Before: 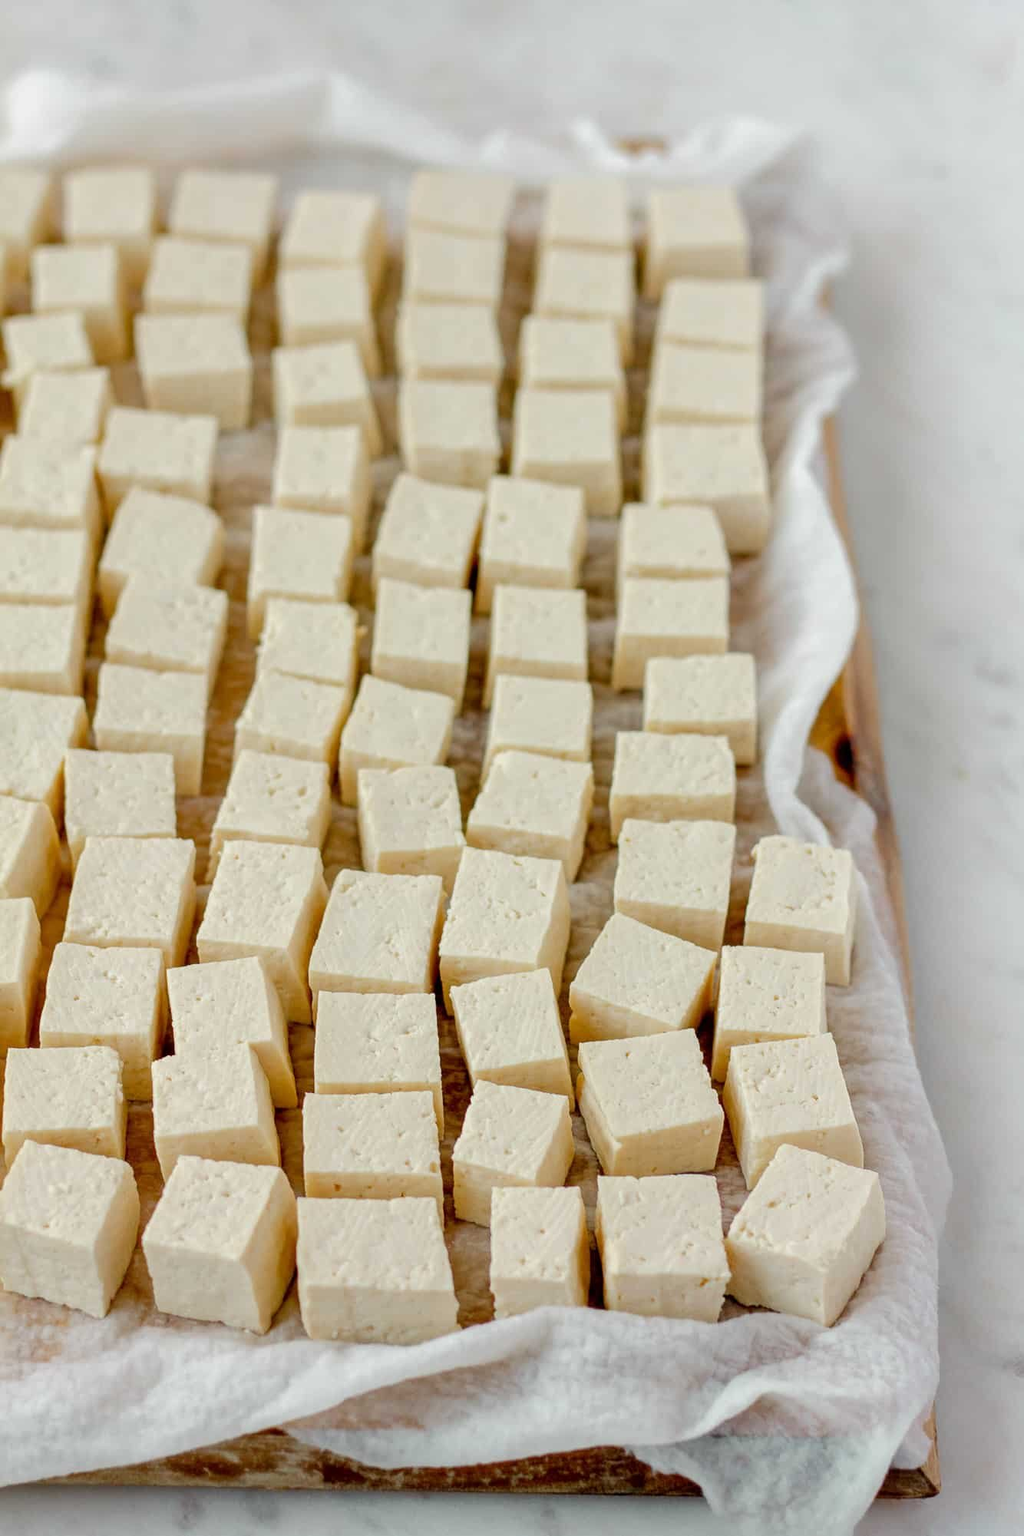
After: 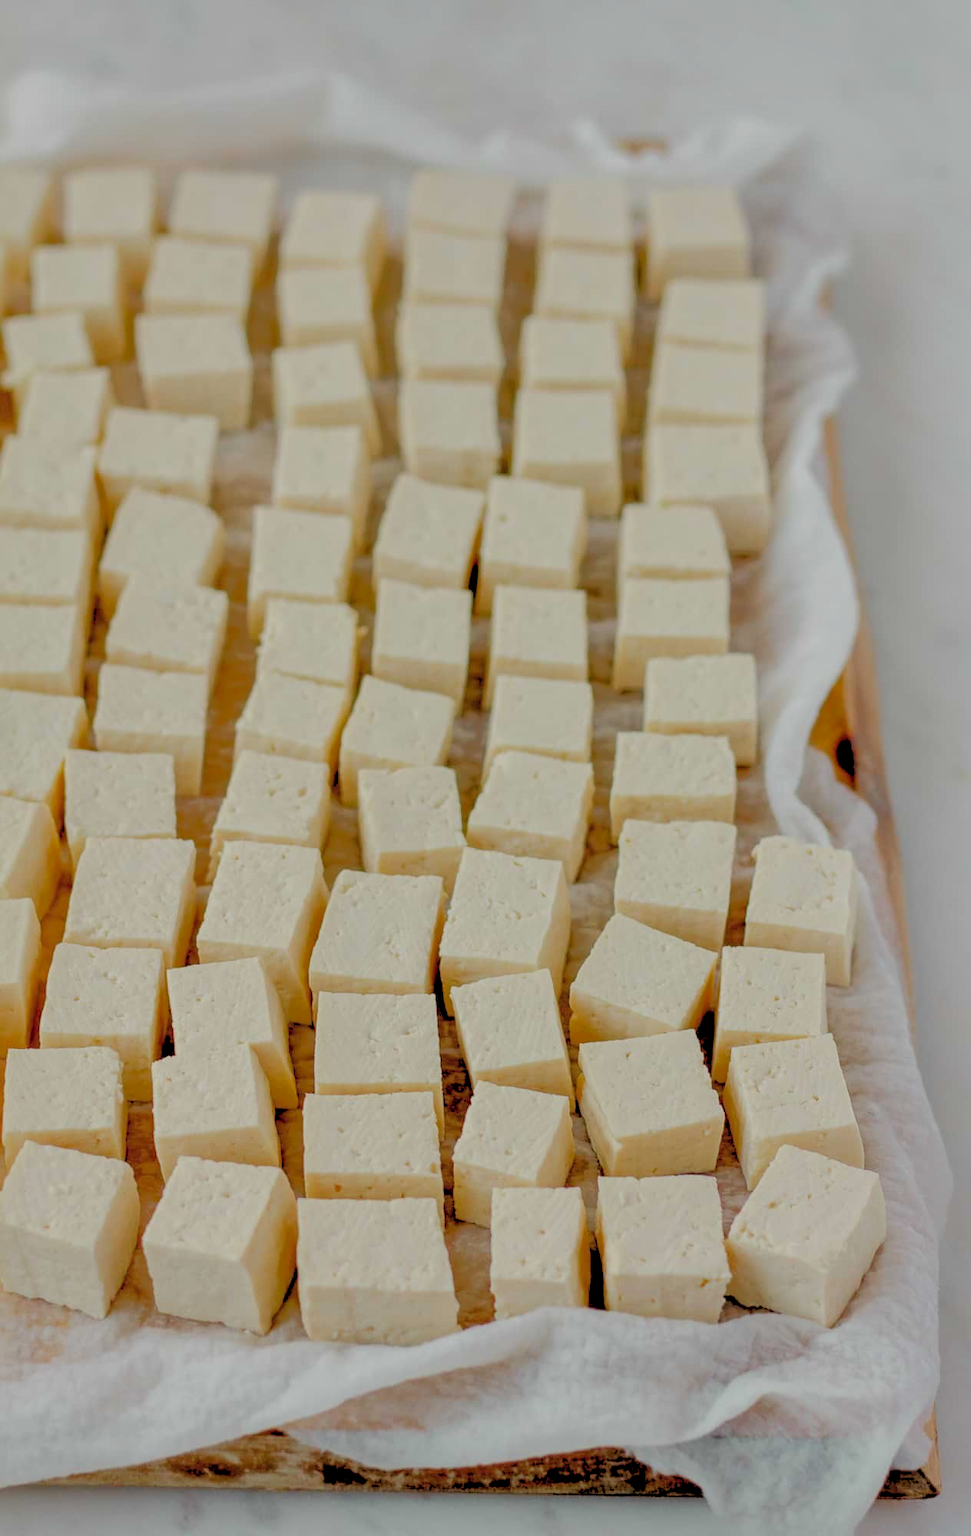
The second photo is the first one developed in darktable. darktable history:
filmic rgb: black relative exposure -15 EV, white relative exposure 3 EV, threshold 6 EV, target black luminance 0%, hardness 9.27, latitude 99%, contrast 0.912, shadows ↔ highlights balance 0.505%, add noise in highlights 0, color science v3 (2019), use custom middle-gray values true, iterations of high-quality reconstruction 0, contrast in highlights soft, enable highlight reconstruction true
shadows and highlights: on, module defaults
rgb levels: preserve colors sum RGB, levels [[0.038, 0.433, 0.934], [0, 0.5, 1], [0, 0.5, 1]]
crop and rotate: right 5.167%
